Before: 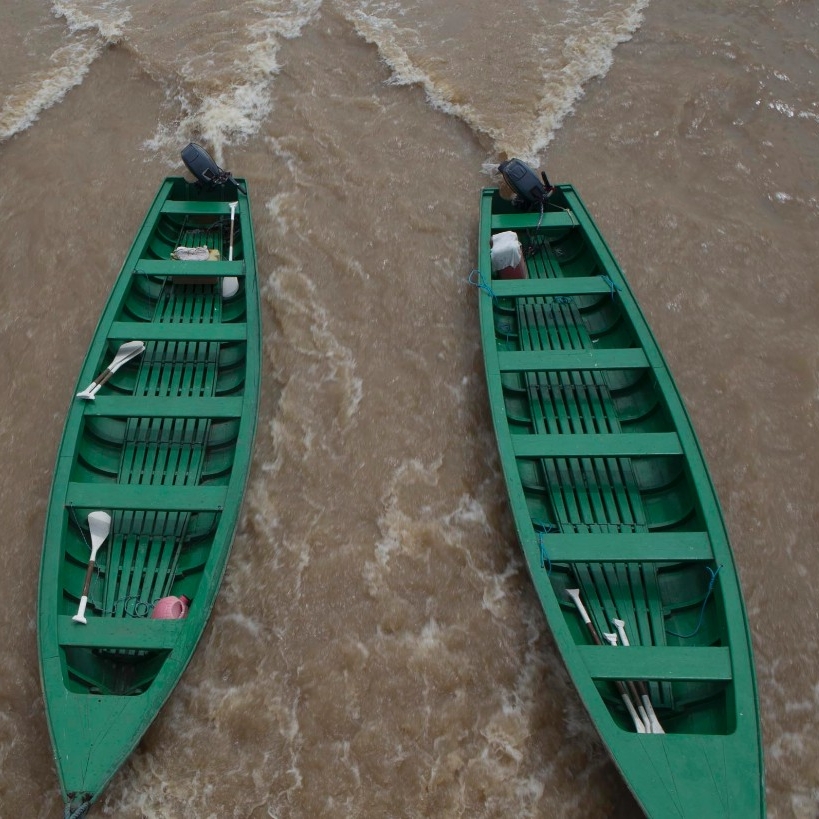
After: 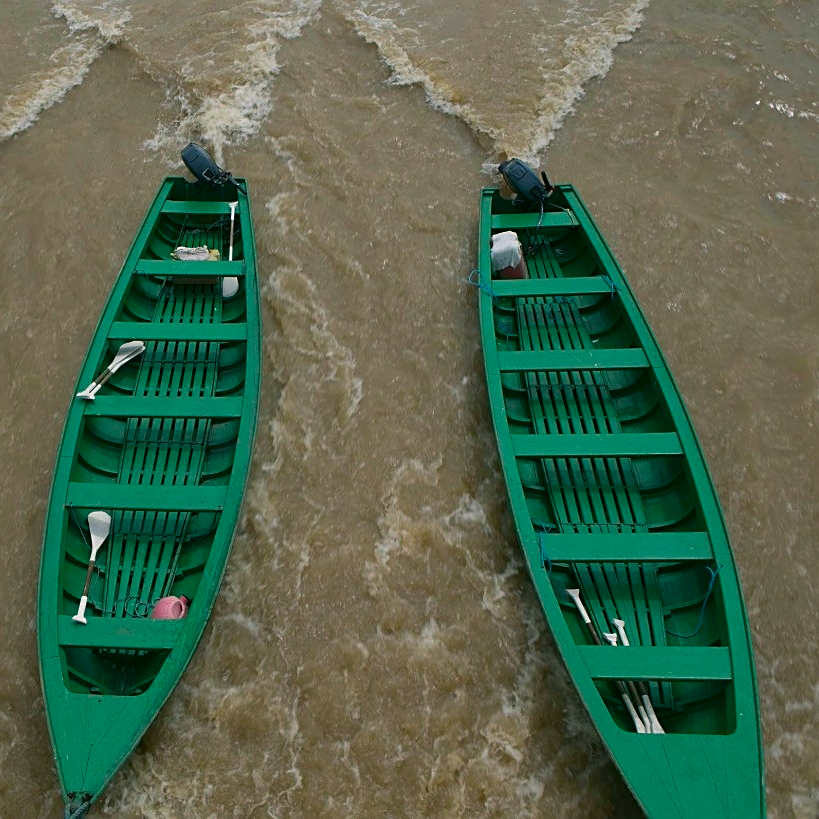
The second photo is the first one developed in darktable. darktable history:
color correction: highlights a* 4.48, highlights b* 4.99, shadows a* -6.81, shadows b* 4.82
sharpen: on, module defaults
color balance rgb: power › chroma 0.525%, power › hue 214.88°, perceptual saturation grading › global saturation 19.677%, global vibrance 20%
